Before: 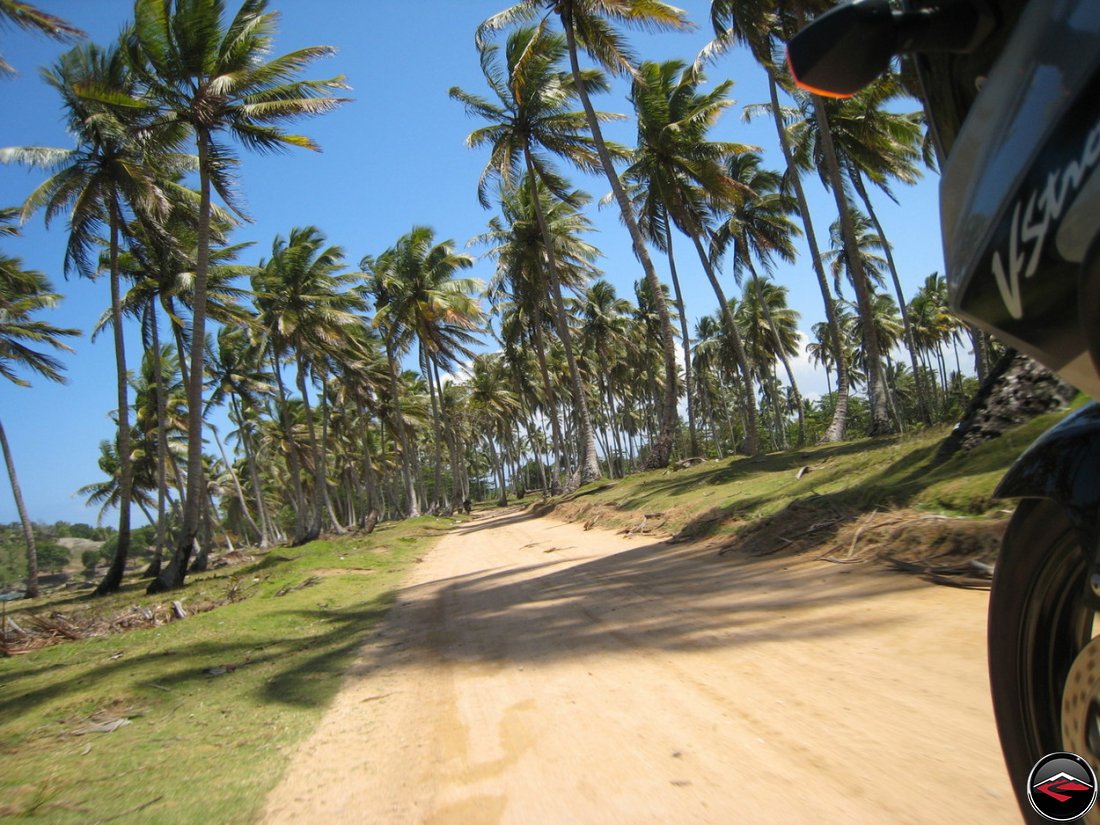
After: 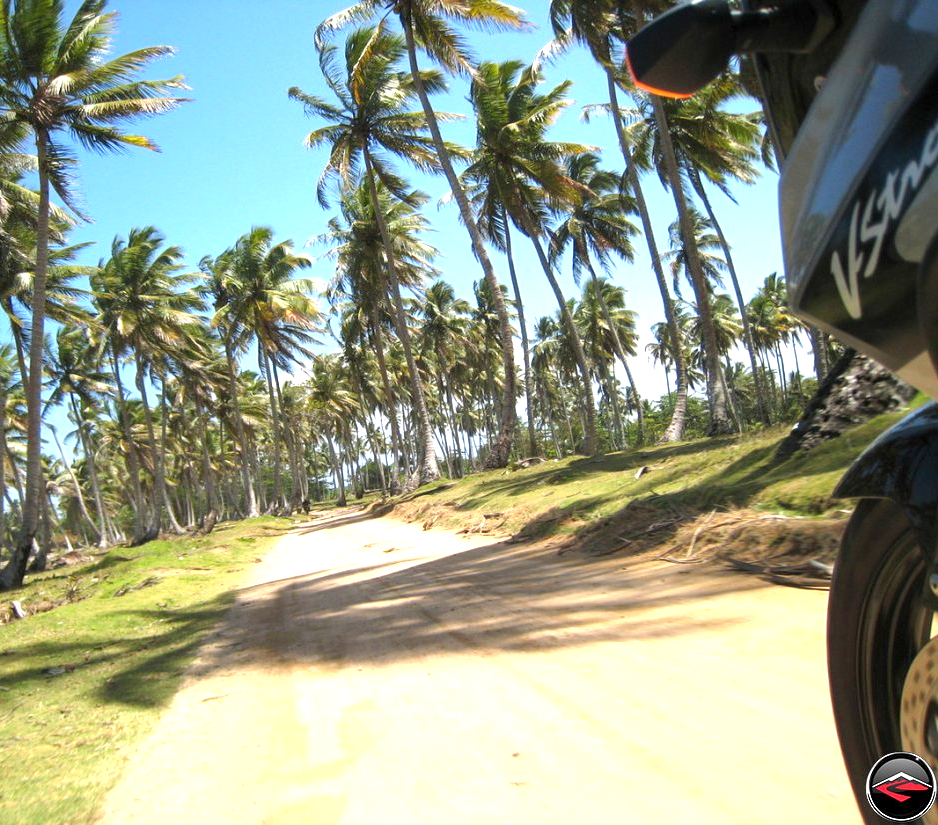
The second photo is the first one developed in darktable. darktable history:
crop and rotate: left 14.682%
exposure: black level correction 0.001, exposure 1.048 EV, compensate highlight preservation false
shadows and highlights: shadows 29.31, highlights -29.65, low approximation 0.01, soften with gaussian
